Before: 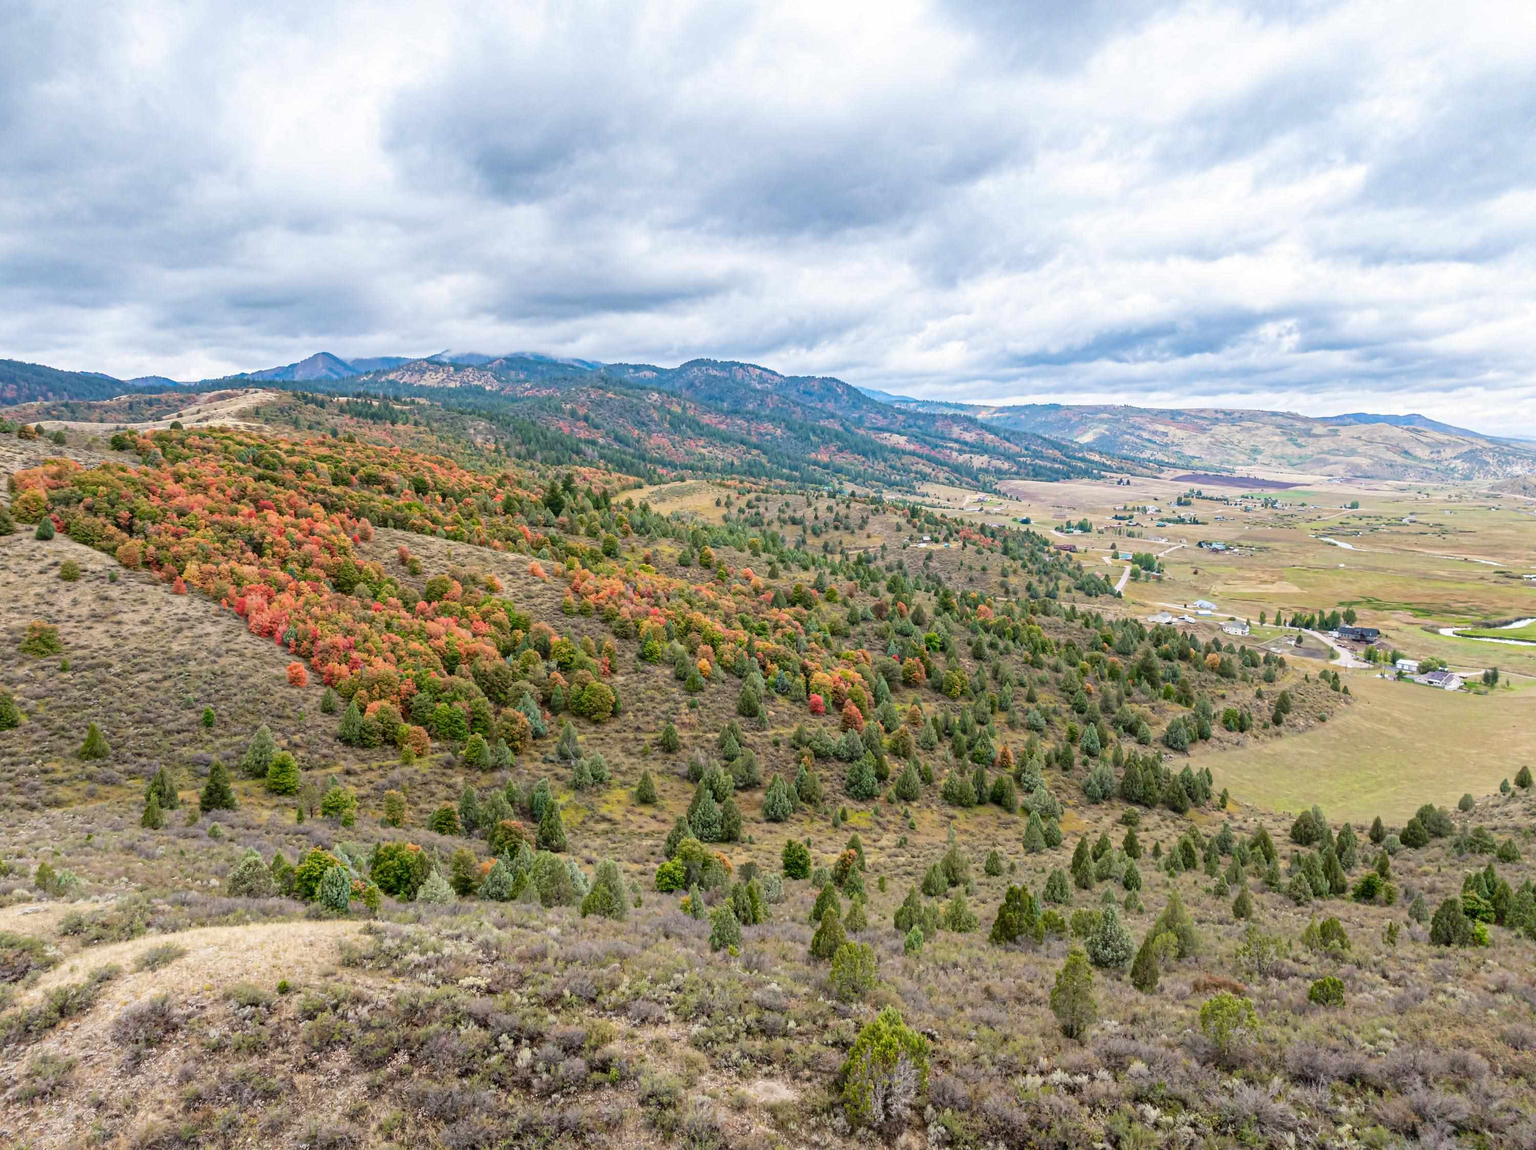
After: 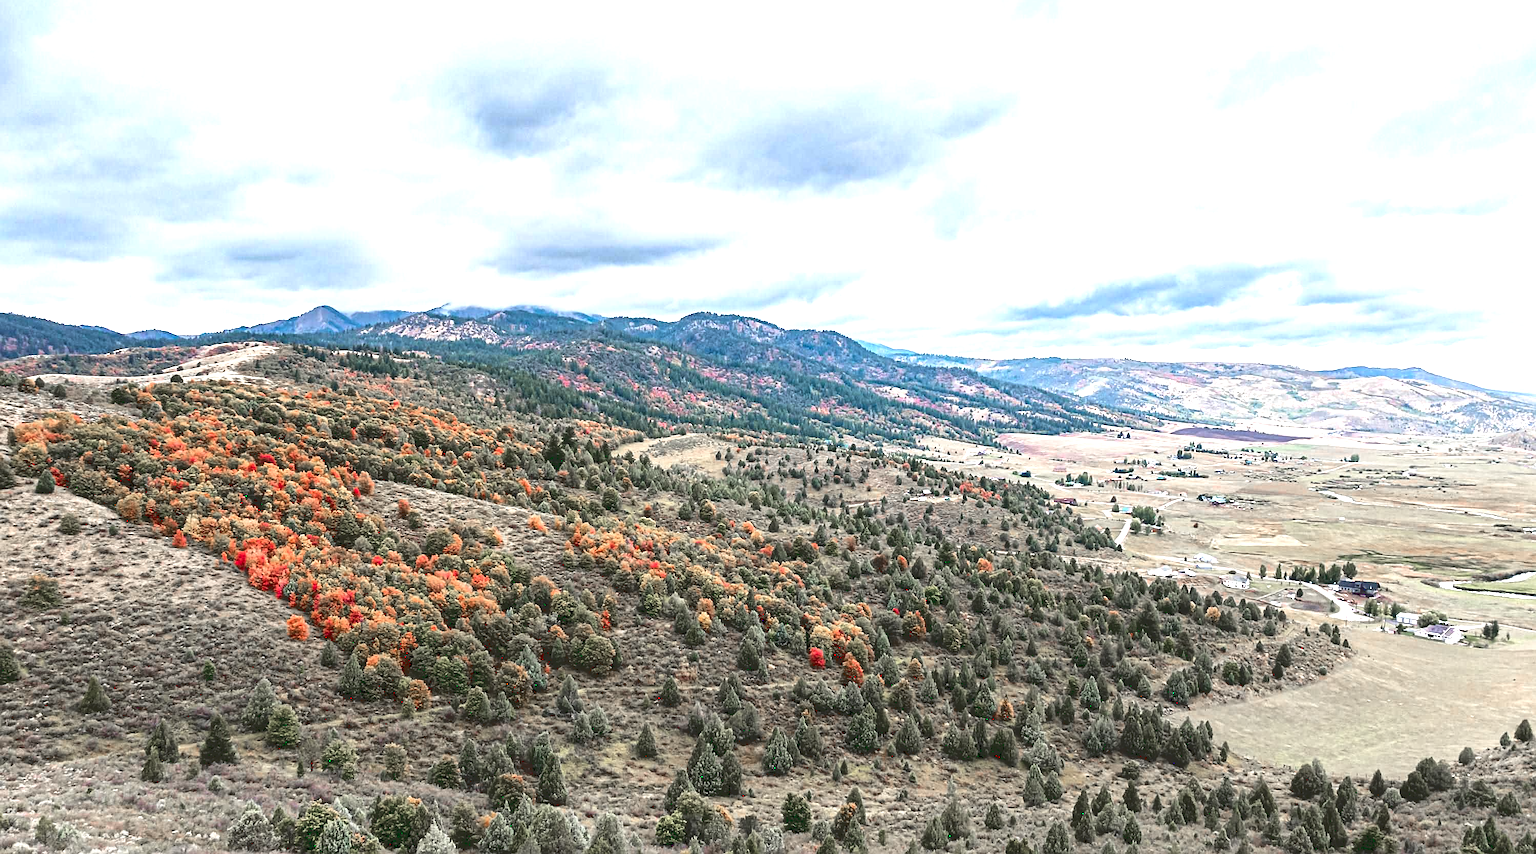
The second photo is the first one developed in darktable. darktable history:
base curve: curves: ch0 [(0, 0.02) (0.083, 0.036) (1, 1)]
crop: top 4.106%, bottom 21.592%
sharpen: on, module defaults
tone equalizer: -8 EV -0.784 EV, -7 EV -0.727 EV, -6 EV -0.572 EV, -5 EV -0.386 EV, -3 EV 0.38 EV, -2 EV 0.6 EV, -1 EV 0.675 EV, +0 EV 0.737 EV
color zones: curves: ch1 [(0, 0.708) (0.088, 0.648) (0.245, 0.187) (0.429, 0.326) (0.571, 0.498) (0.714, 0.5) (0.857, 0.5) (1, 0.708)]
